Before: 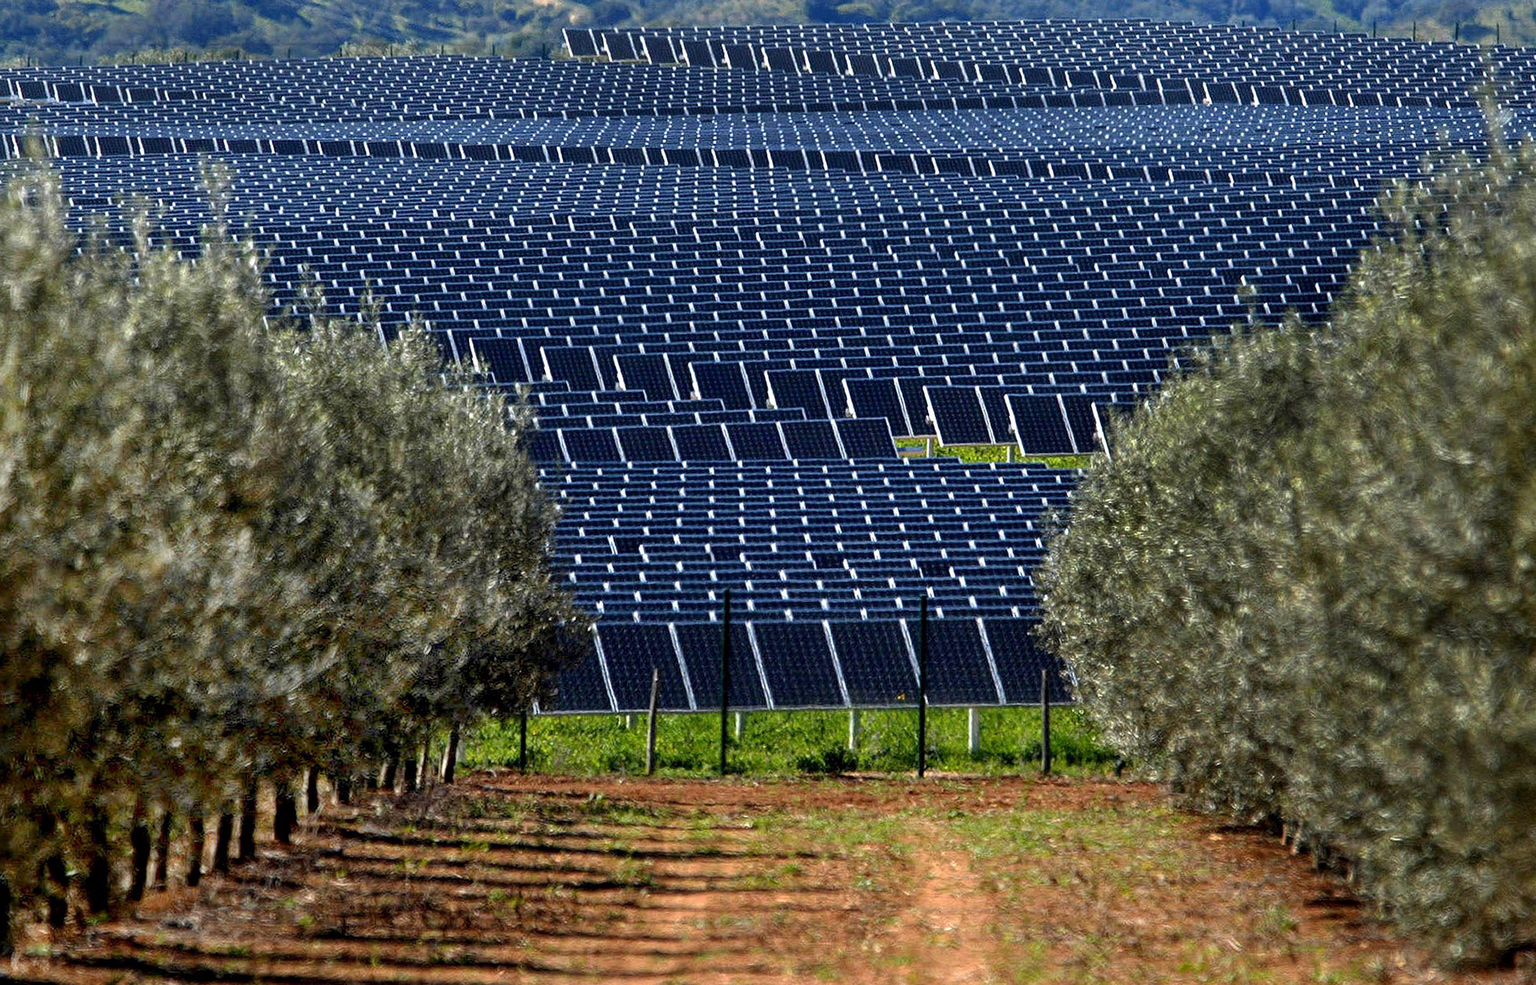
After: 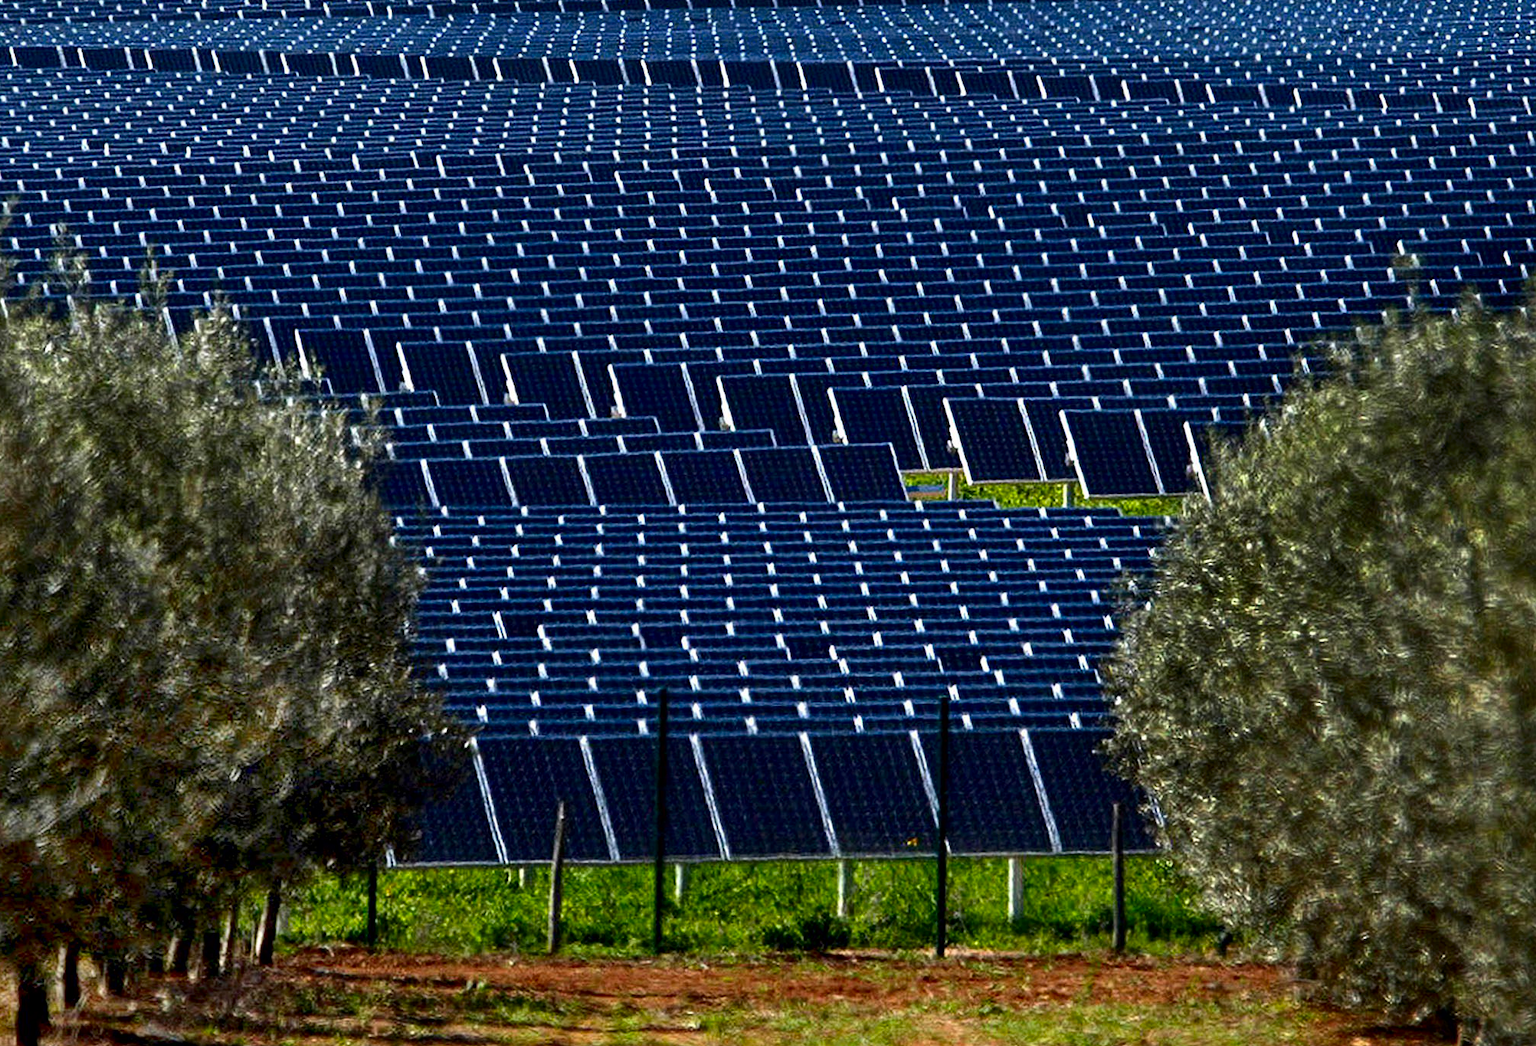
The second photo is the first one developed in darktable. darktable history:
crop and rotate: left 17.122%, top 10.903%, right 12.839%, bottom 14.664%
contrast brightness saturation: contrast 0.123, brightness -0.118, saturation 0.198
